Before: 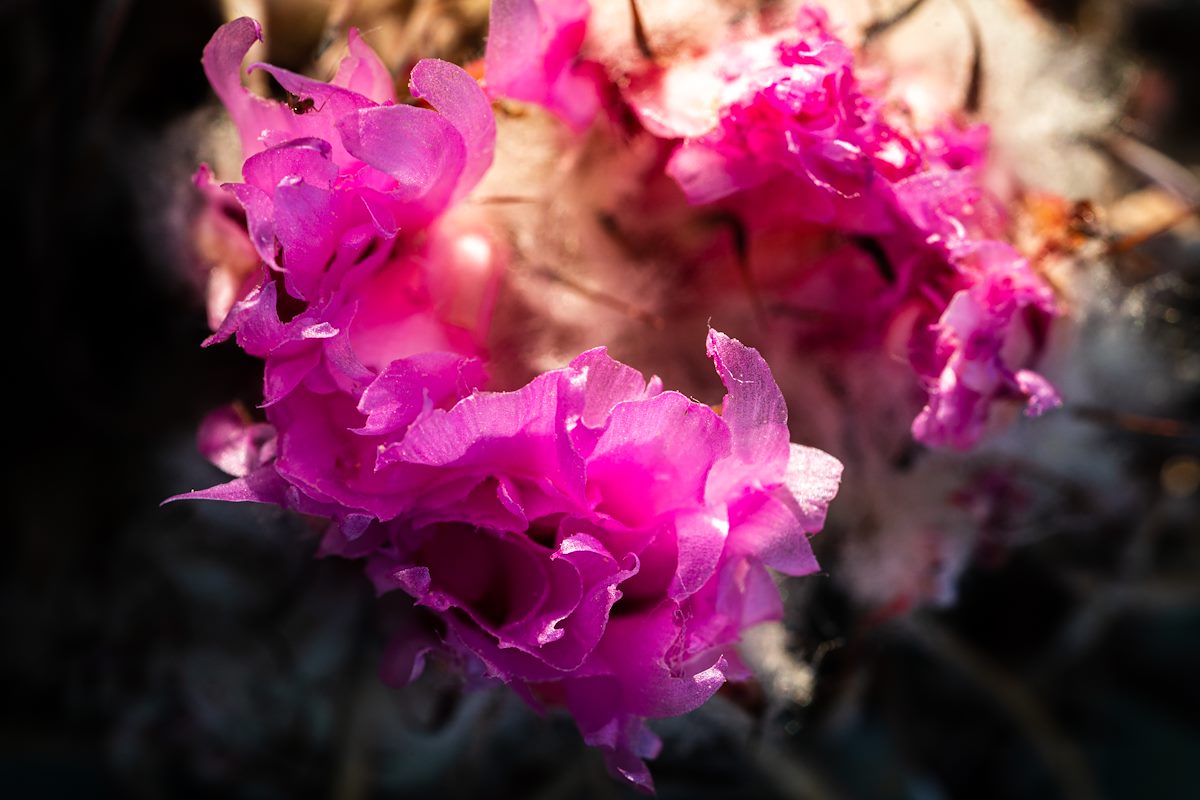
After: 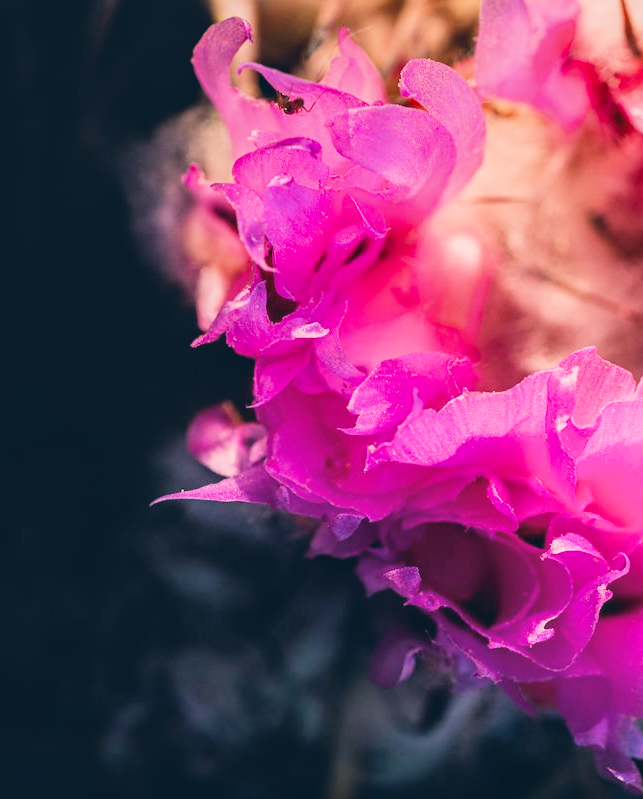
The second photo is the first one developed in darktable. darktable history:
contrast brightness saturation: contrast -0.18, saturation 0.189
crop: left 0.881%, right 45.525%, bottom 0.081%
color correction: highlights a* 13.82, highlights b* 5.64, shadows a* -6.3, shadows b* -15.87, saturation 0.833
local contrast: on, module defaults
exposure: black level correction 0, exposure 1.122 EV, compensate exposure bias true, compensate highlight preservation false
filmic rgb: black relative exposure -7.65 EV, white relative exposure 4.56 EV, hardness 3.61, contrast 1.055
